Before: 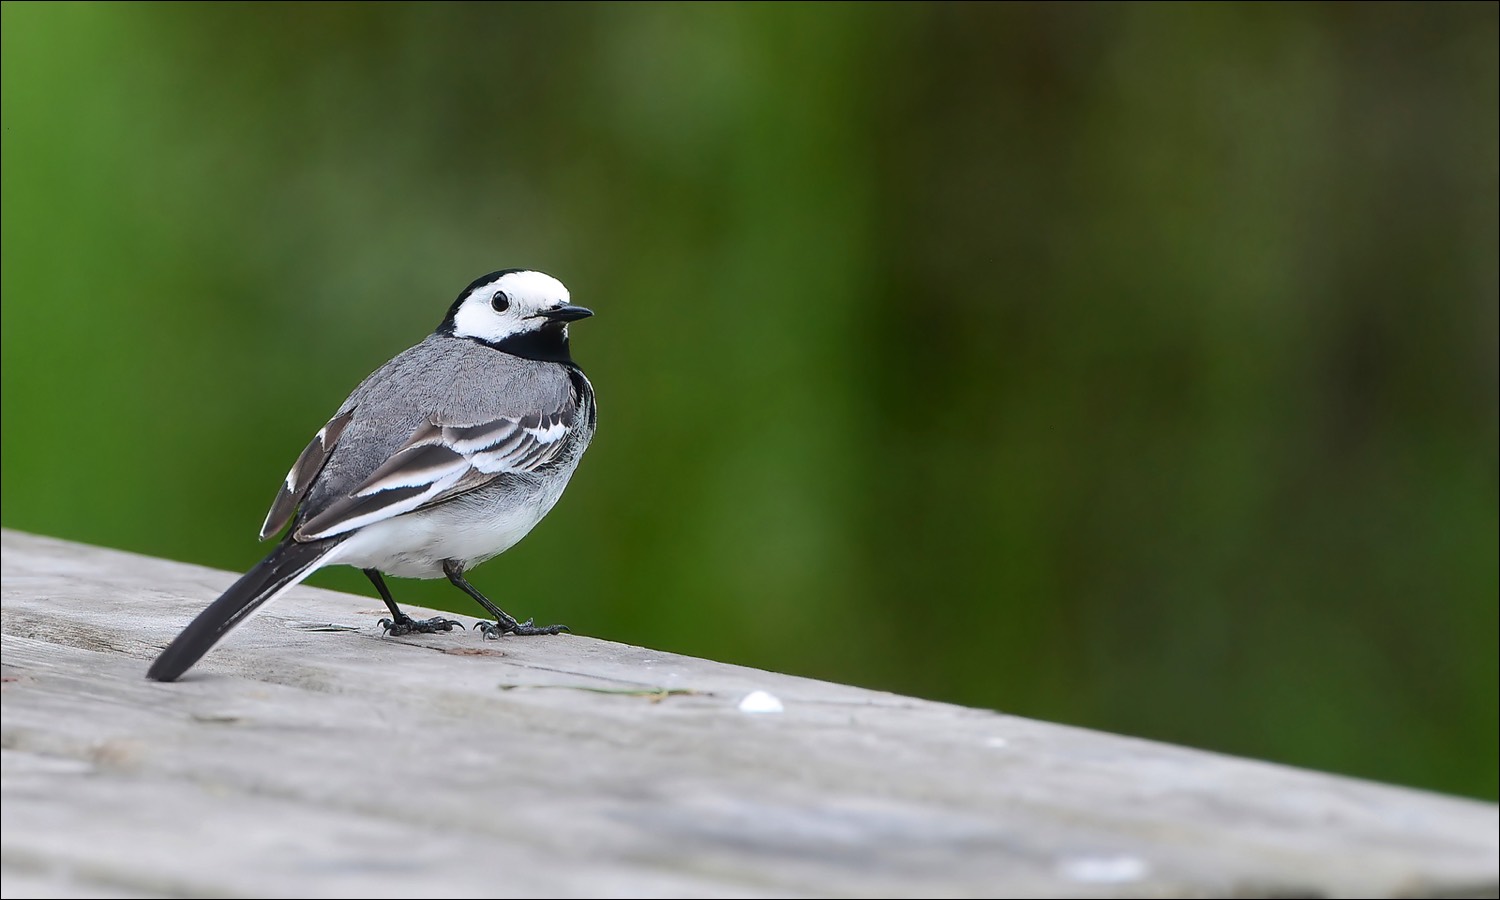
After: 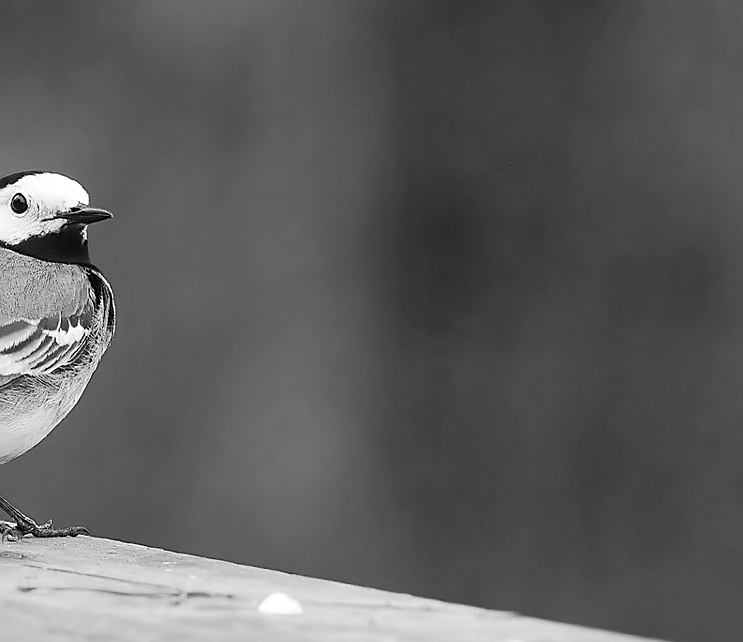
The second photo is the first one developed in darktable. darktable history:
sharpen: on, module defaults
monochrome: on, module defaults
crop: left 32.075%, top 10.976%, right 18.355%, bottom 17.596%
